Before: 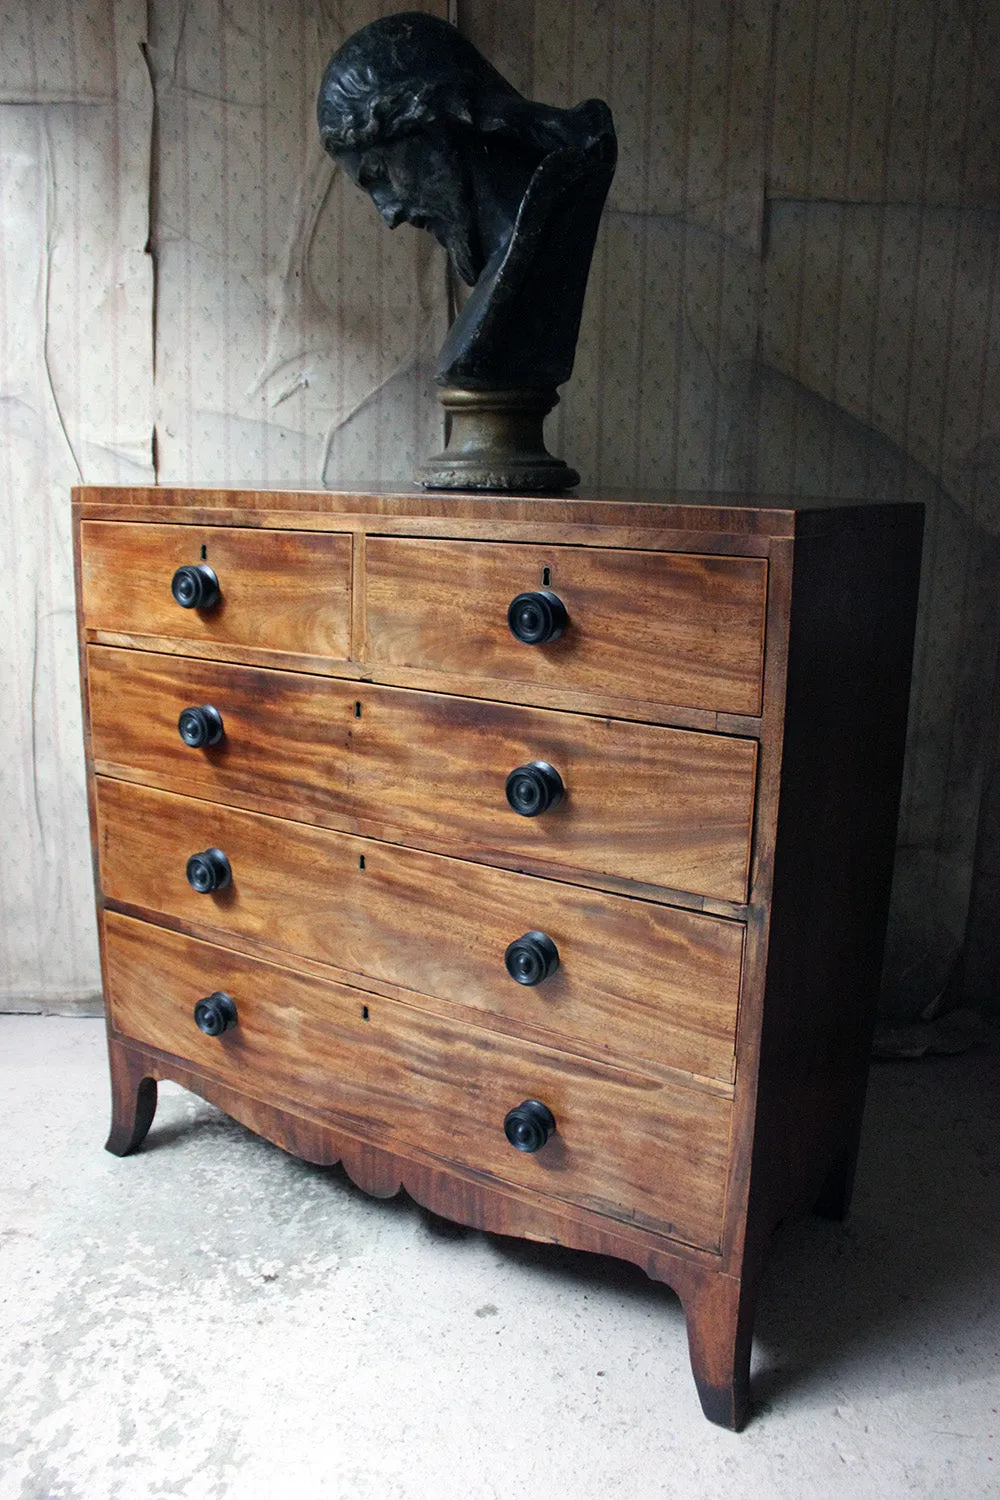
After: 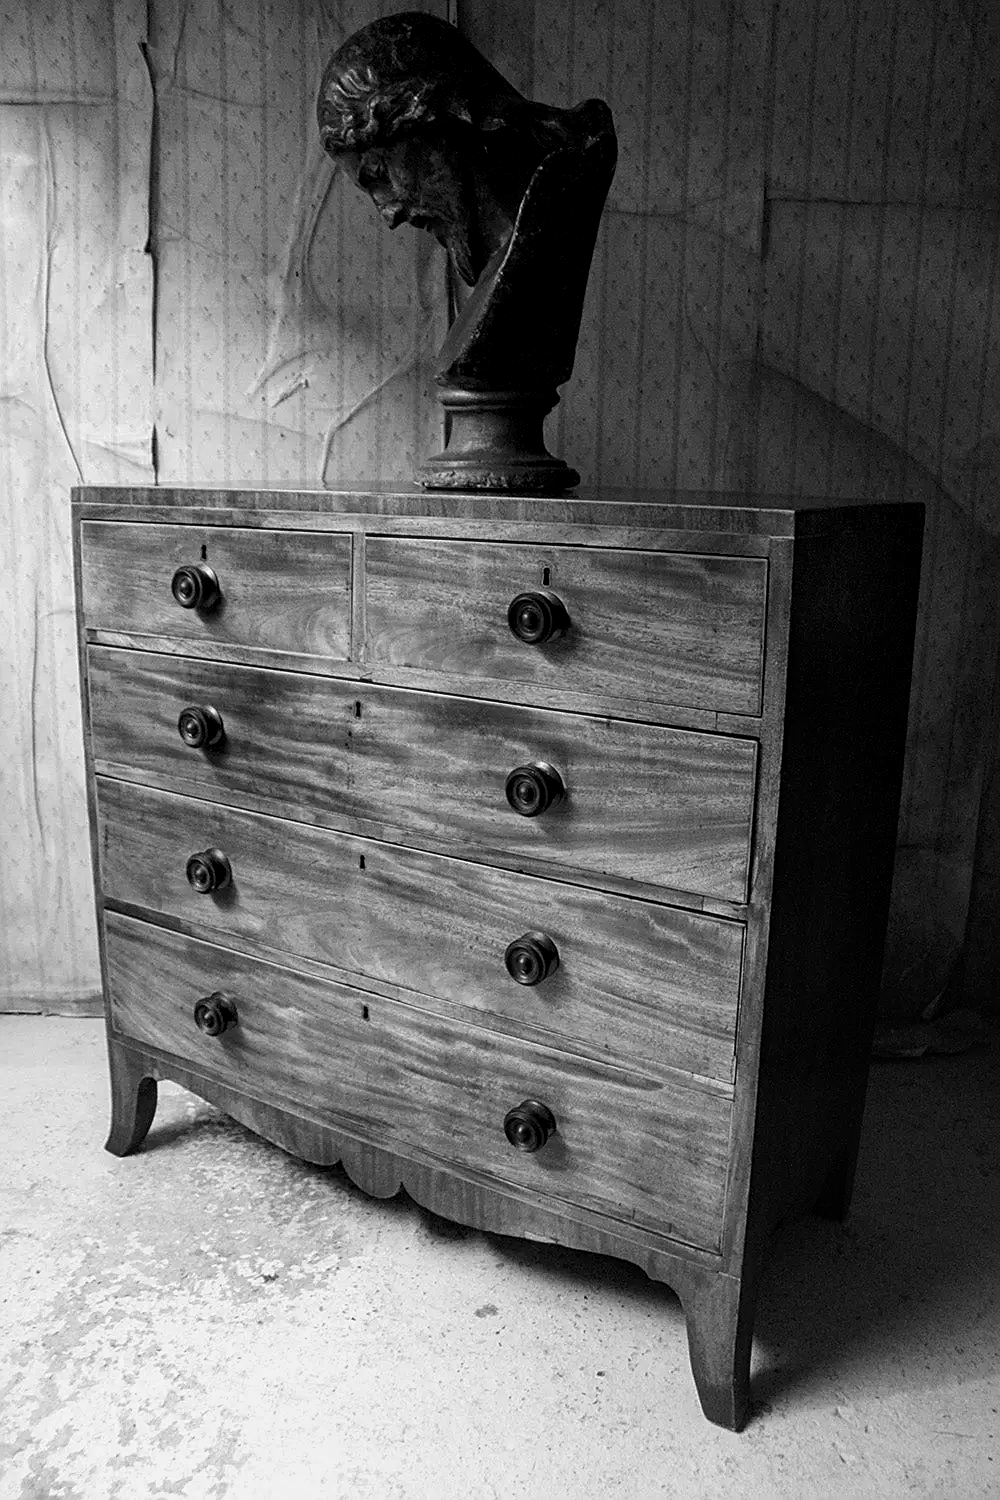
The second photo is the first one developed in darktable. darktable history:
sharpen: on, module defaults
exposure: exposure -0.36 EV, compensate highlight preservation false
white balance: red 1.042, blue 1.17
monochrome: on, module defaults
color balance: lift [1, 1, 0.999, 1.001], gamma [1, 1.003, 1.005, 0.995], gain [1, 0.992, 0.988, 1.012], contrast 5%, output saturation 110%
local contrast: on, module defaults
